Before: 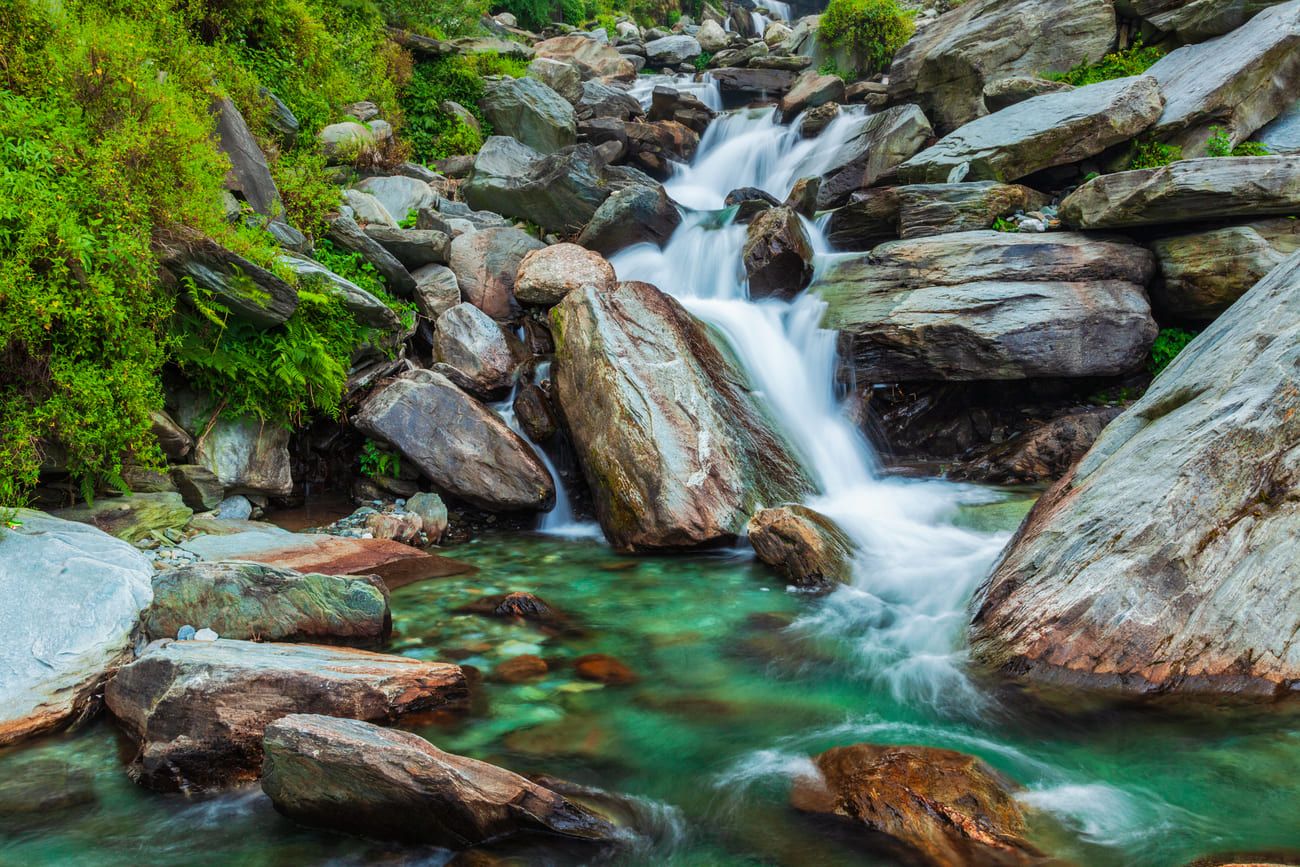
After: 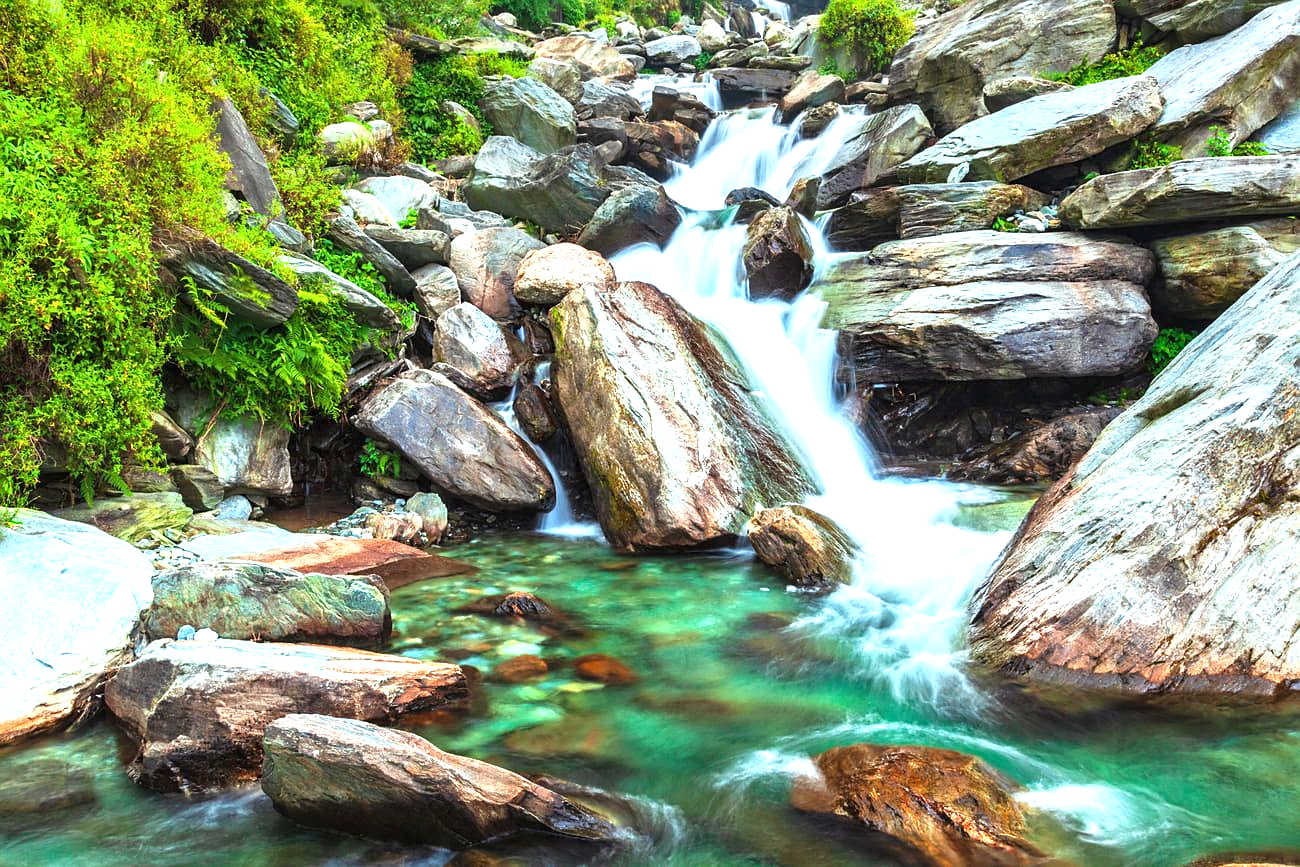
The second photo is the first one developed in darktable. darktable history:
shadows and highlights: shadows 29.55, highlights -30.38, low approximation 0.01, soften with gaussian
exposure: black level correction 0, exposure 1.2 EV, compensate highlight preservation false
sharpen: radius 1.579, amount 0.357, threshold 1.157
